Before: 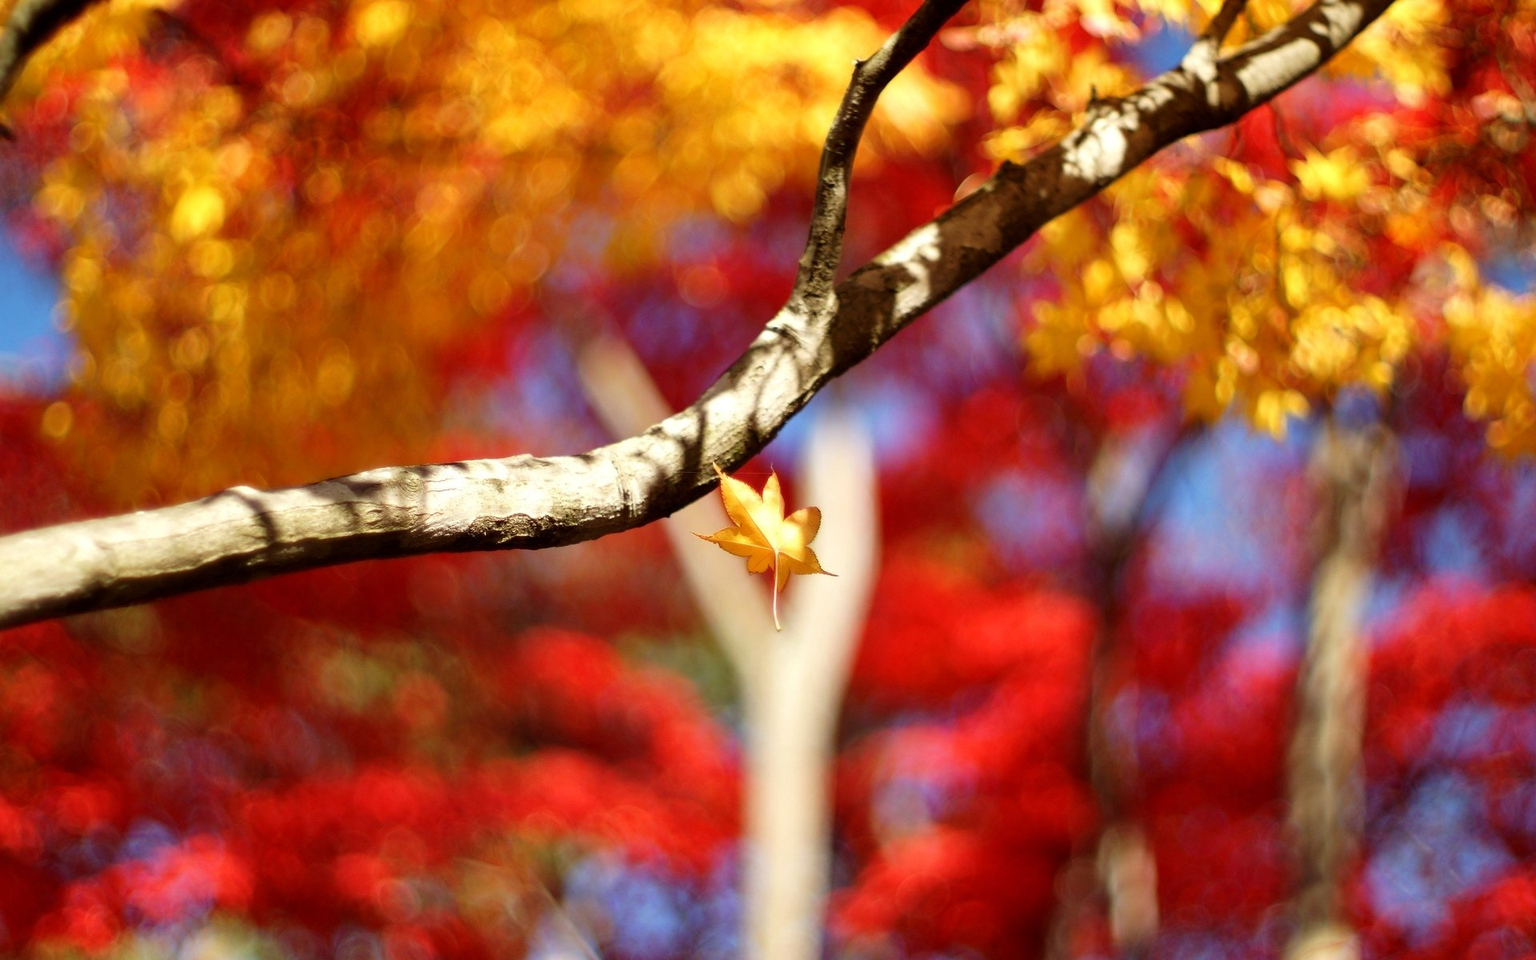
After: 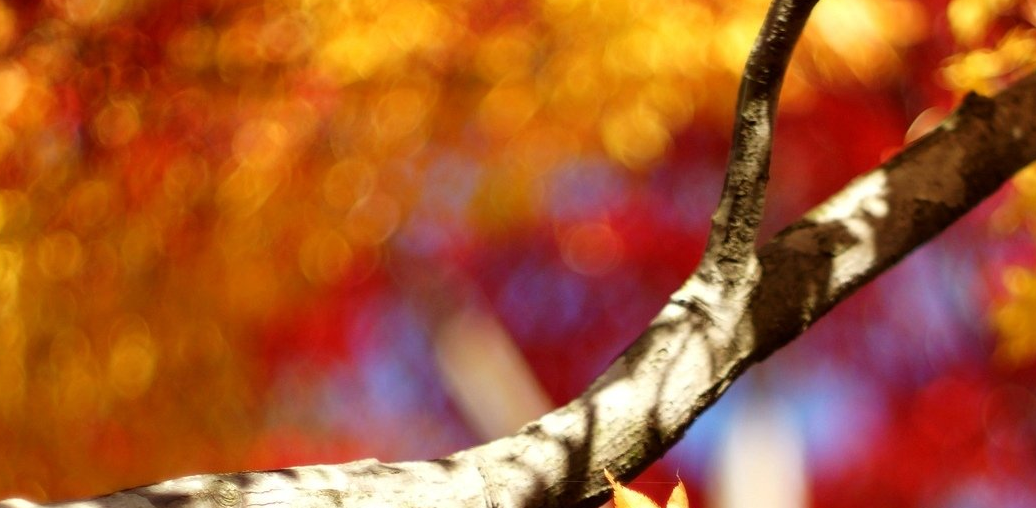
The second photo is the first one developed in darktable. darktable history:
crop: left 14.99%, top 9.098%, right 31.024%, bottom 48.538%
